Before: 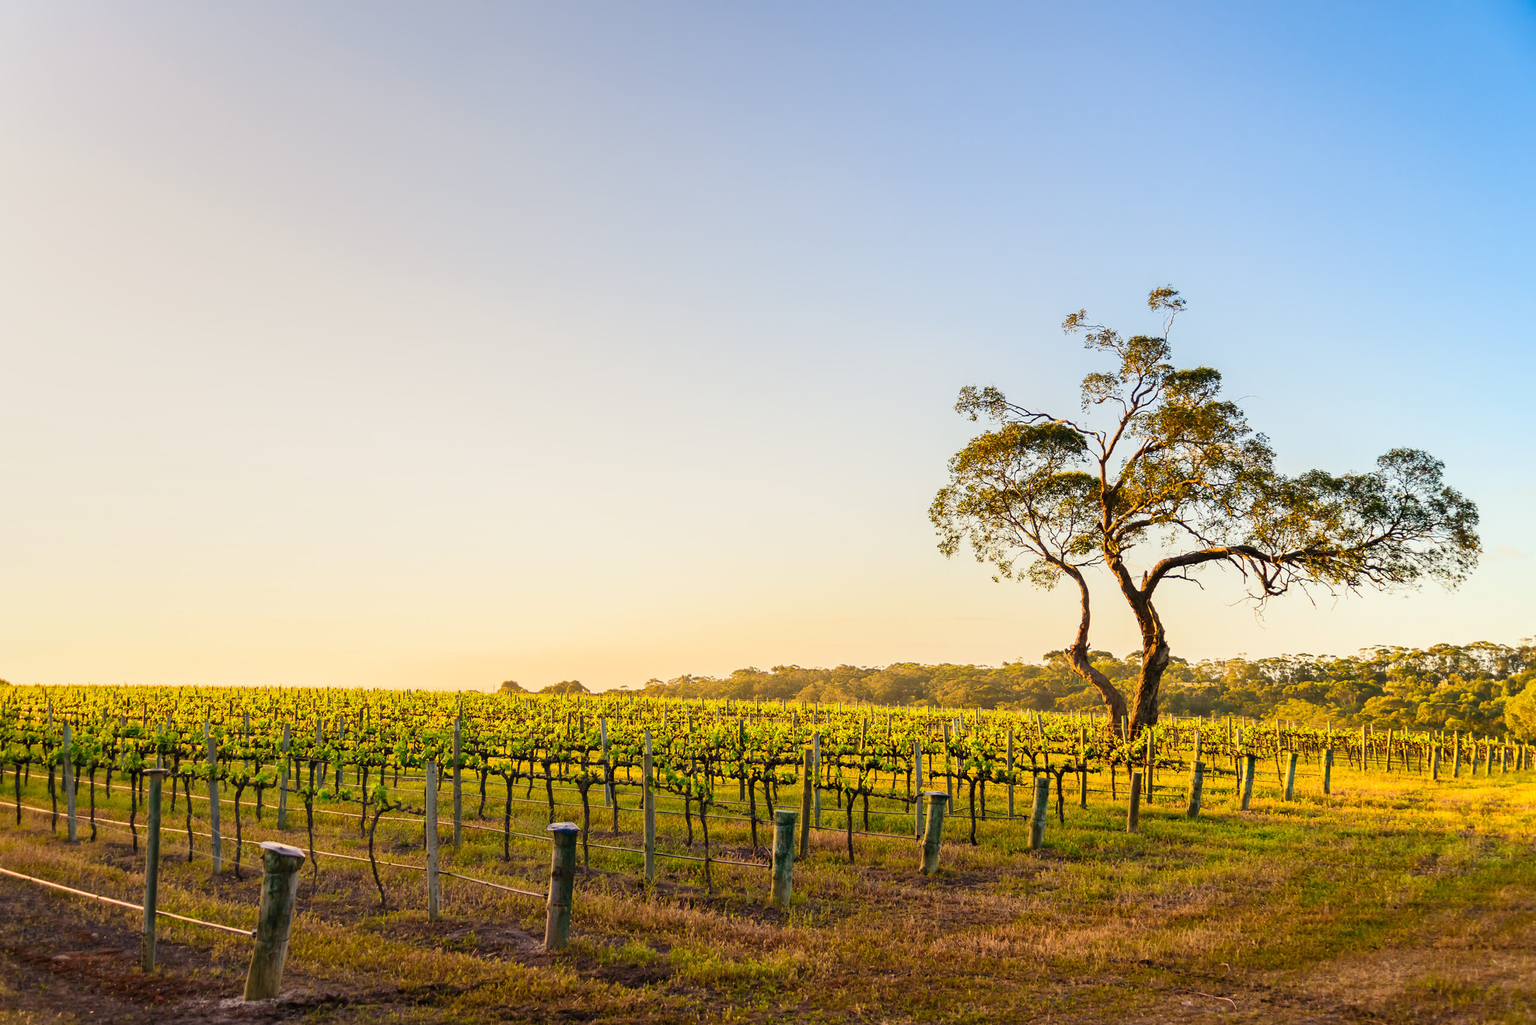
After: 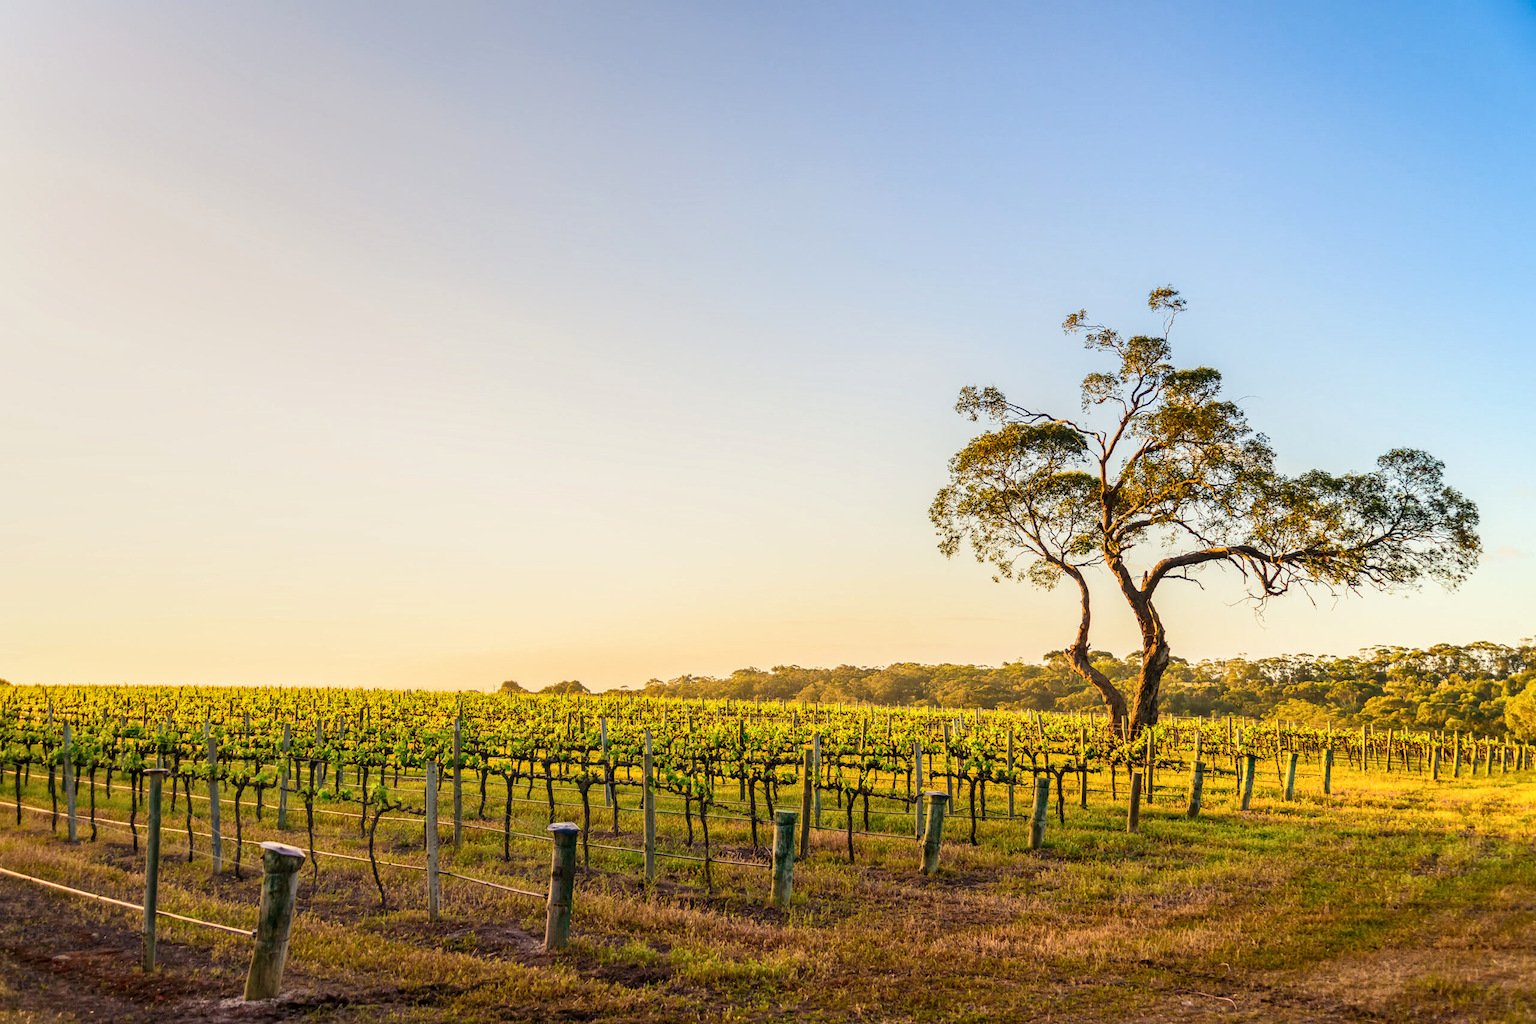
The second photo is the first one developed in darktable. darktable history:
local contrast: on, module defaults
velvia: strength 6.65%
